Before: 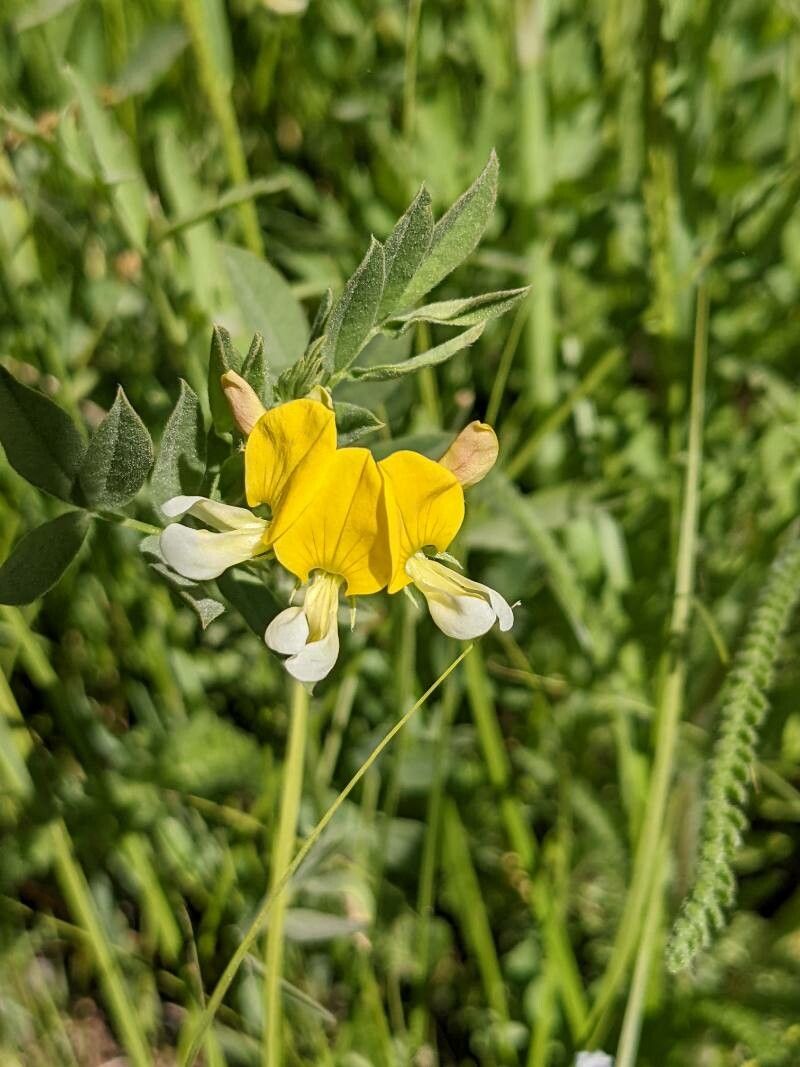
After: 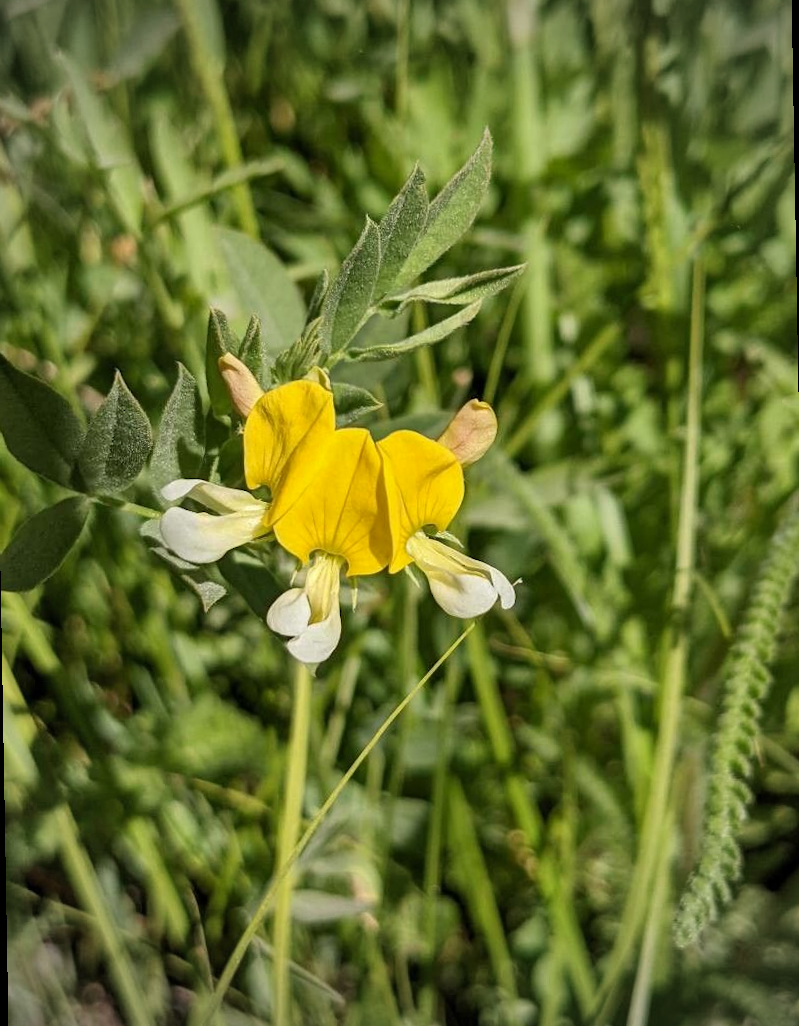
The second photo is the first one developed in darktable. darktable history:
shadows and highlights: radius 108.52, shadows 40.68, highlights -72.88, low approximation 0.01, soften with gaussian
rotate and perspective: rotation -1°, crop left 0.011, crop right 0.989, crop top 0.025, crop bottom 0.975
vignetting: unbound false
